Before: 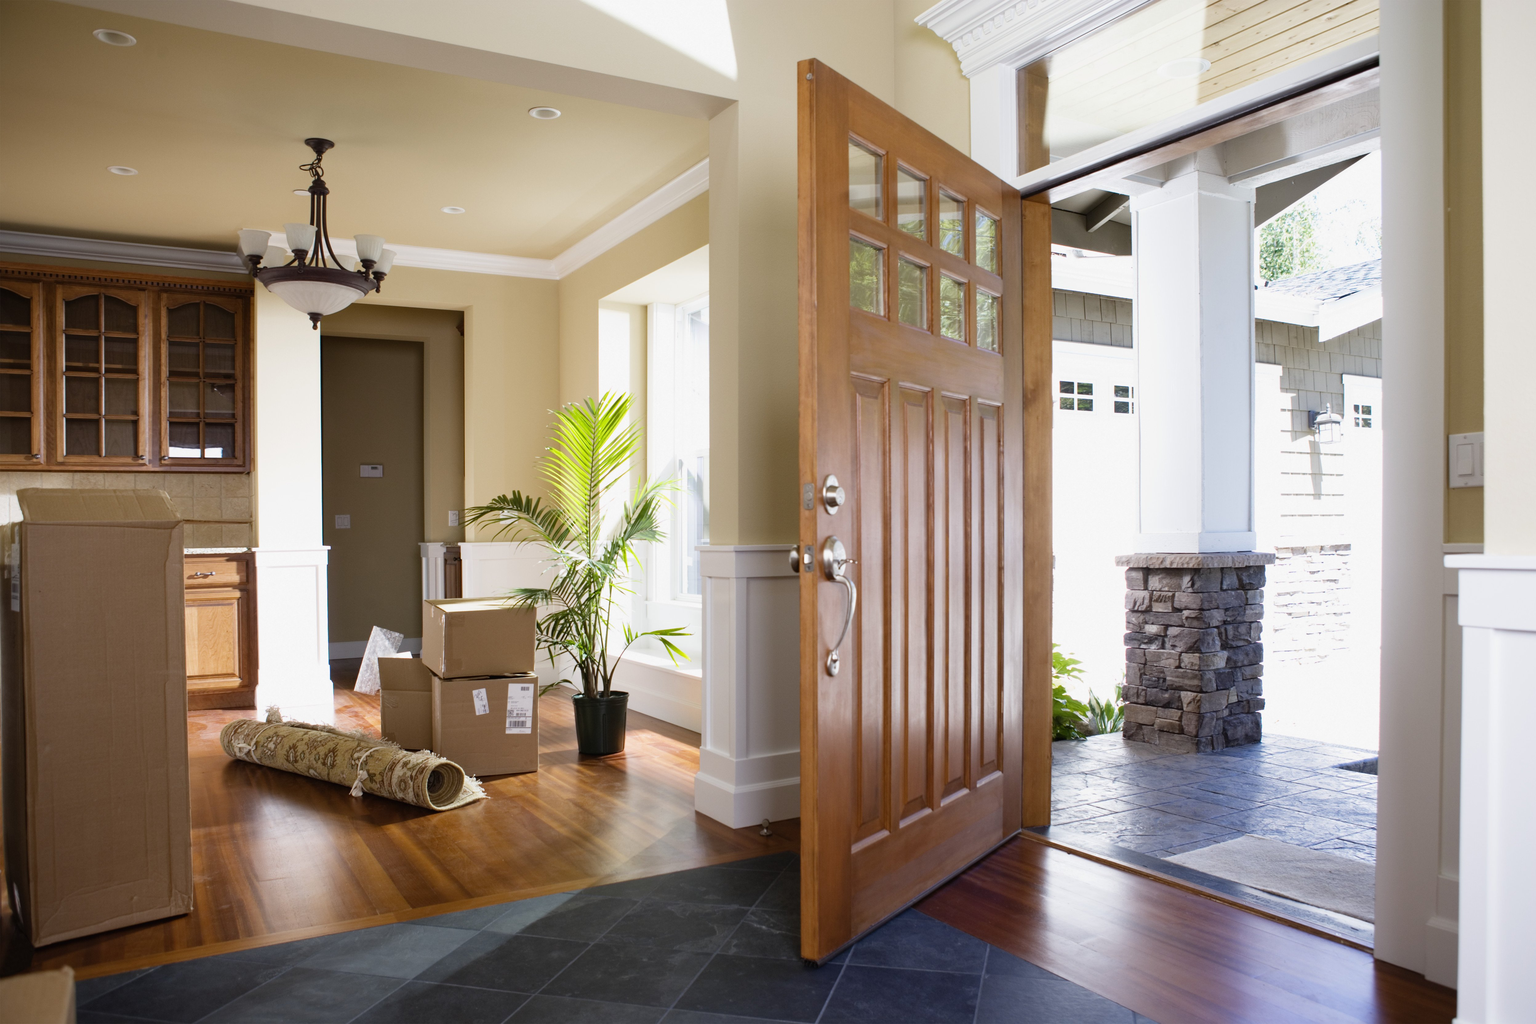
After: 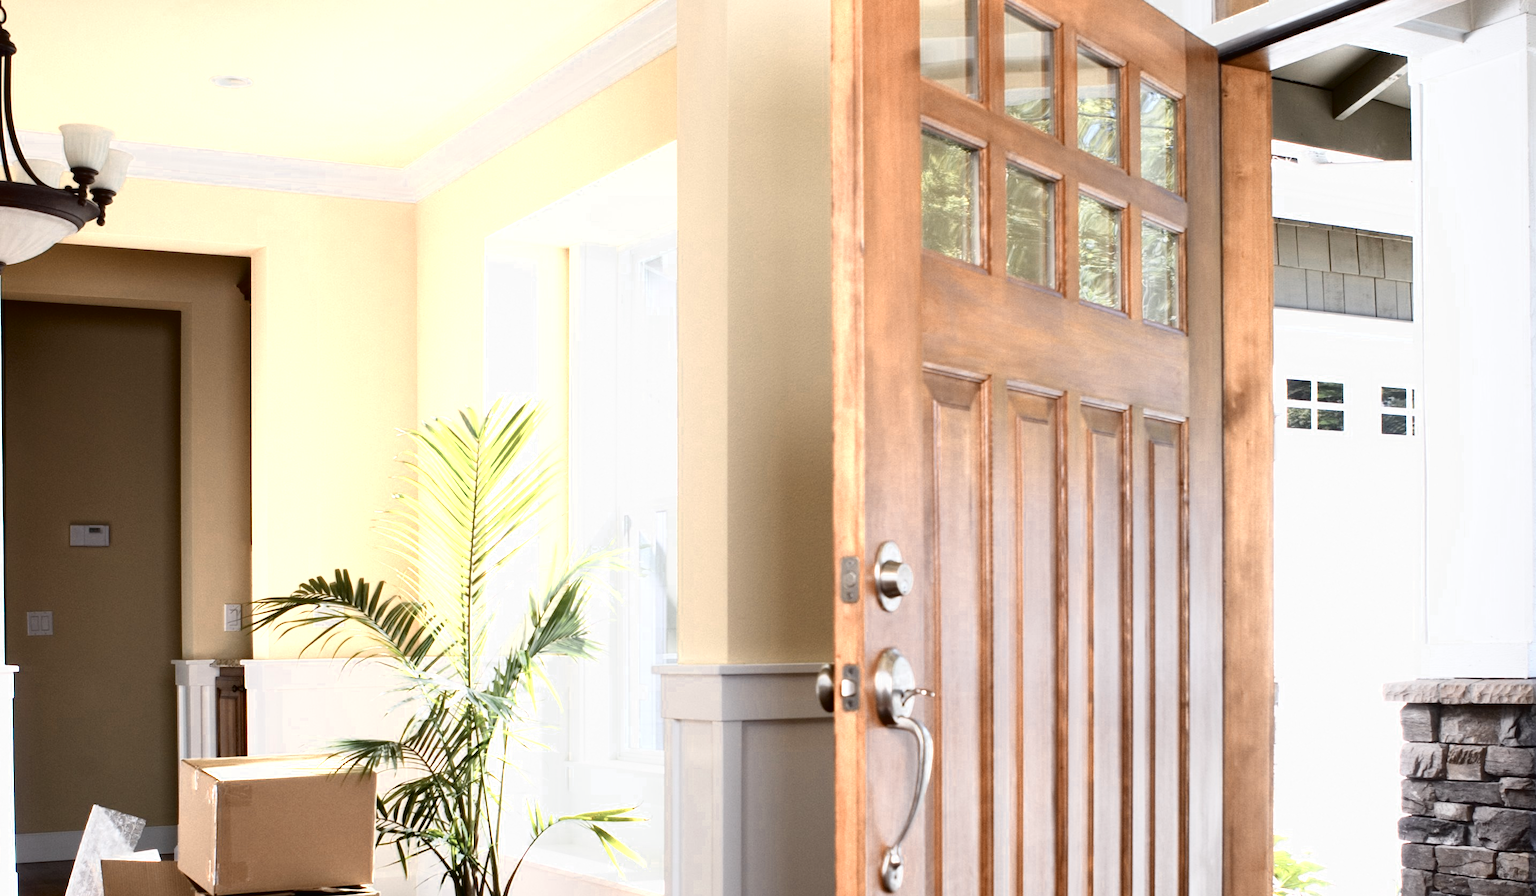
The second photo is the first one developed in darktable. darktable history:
crop: left 20.839%, top 15.956%, right 21.644%, bottom 33.688%
color zones: curves: ch0 [(0.018, 0.548) (0.197, 0.654) (0.425, 0.447) (0.605, 0.658) (0.732, 0.579)]; ch1 [(0.105, 0.531) (0.224, 0.531) (0.386, 0.39) (0.618, 0.456) (0.732, 0.456) (0.956, 0.421)]; ch2 [(0.039, 0.583) (0.215, 0.465) (0.399, 0.544) (0.465, 0.548) (0.614, 0.447) (0.724, 0.43) (0.882, 0.623) (0.956, 0.632)], mix 101.61%
tone curve: curves: ch0 [(0, 0) (0.003, 0.008) (0.011, 0.008) (0.025, 0.011) (0.044, 0.017) (0.069, 0.026) (0.1, 0.039) (0.136, 0.054) (0.177, 0.093) (0.224, 0.15) (0.277, 0.21) (0.335, 0.285) (0.399, 0.366) (0.468, 0.462) (0.543, 0.564) (0.623, 0.679) (0.709, 0.79) (0.801, 0.883) (0.898, 0.95) (1, 1)], color space Lab, independent channels, preserve colors none
